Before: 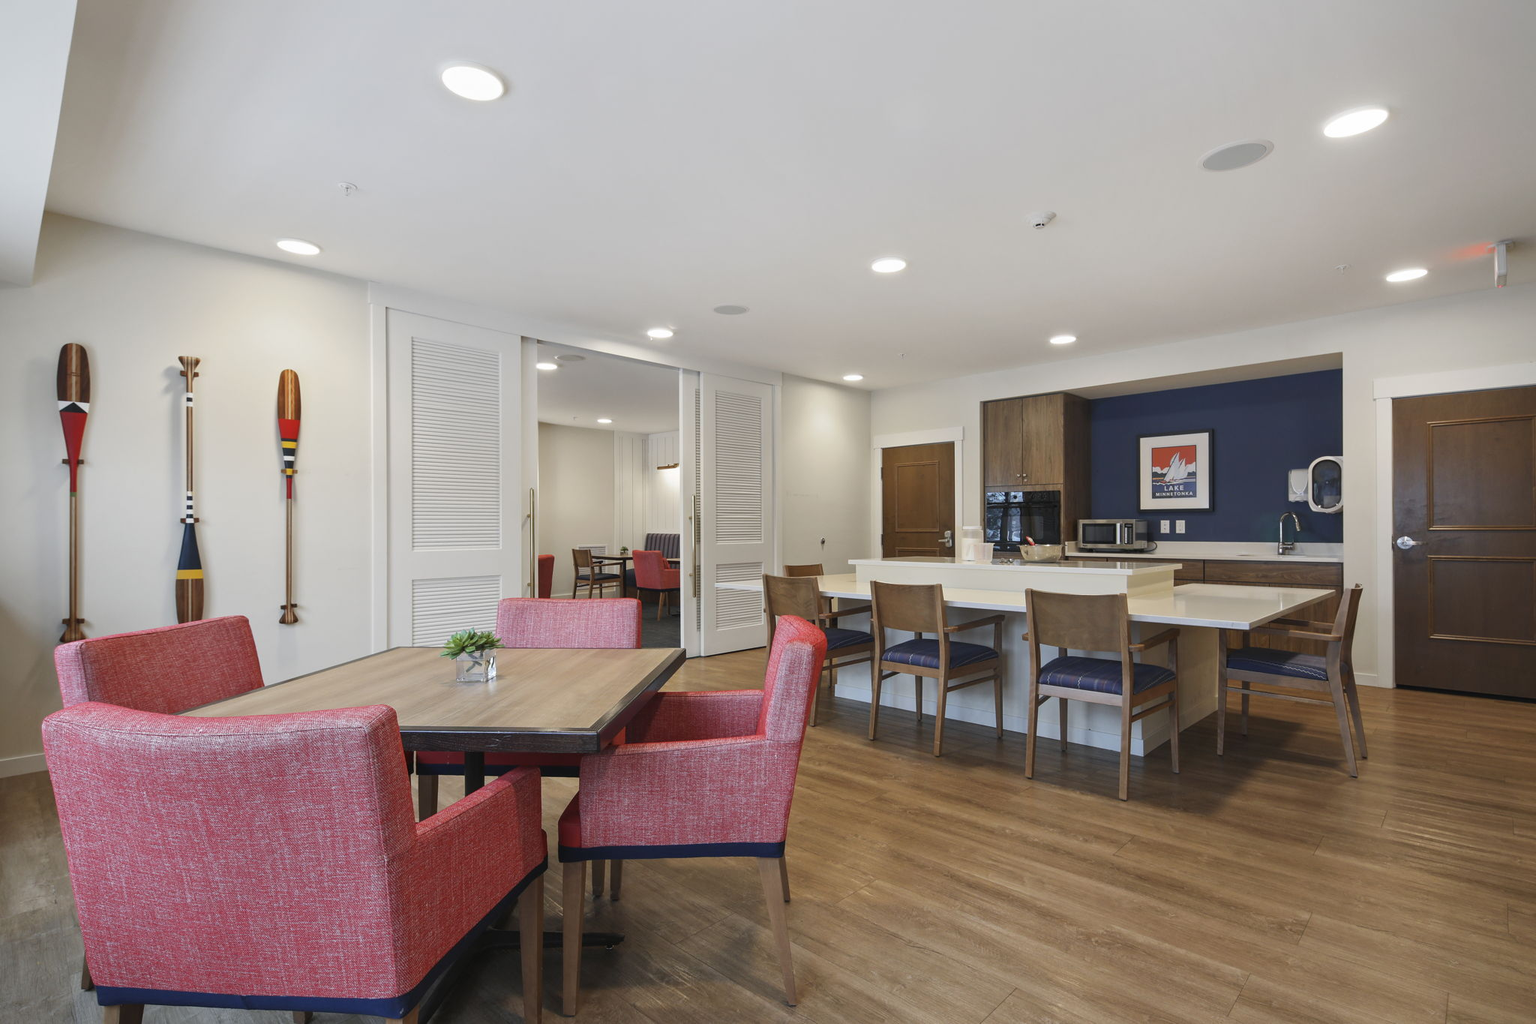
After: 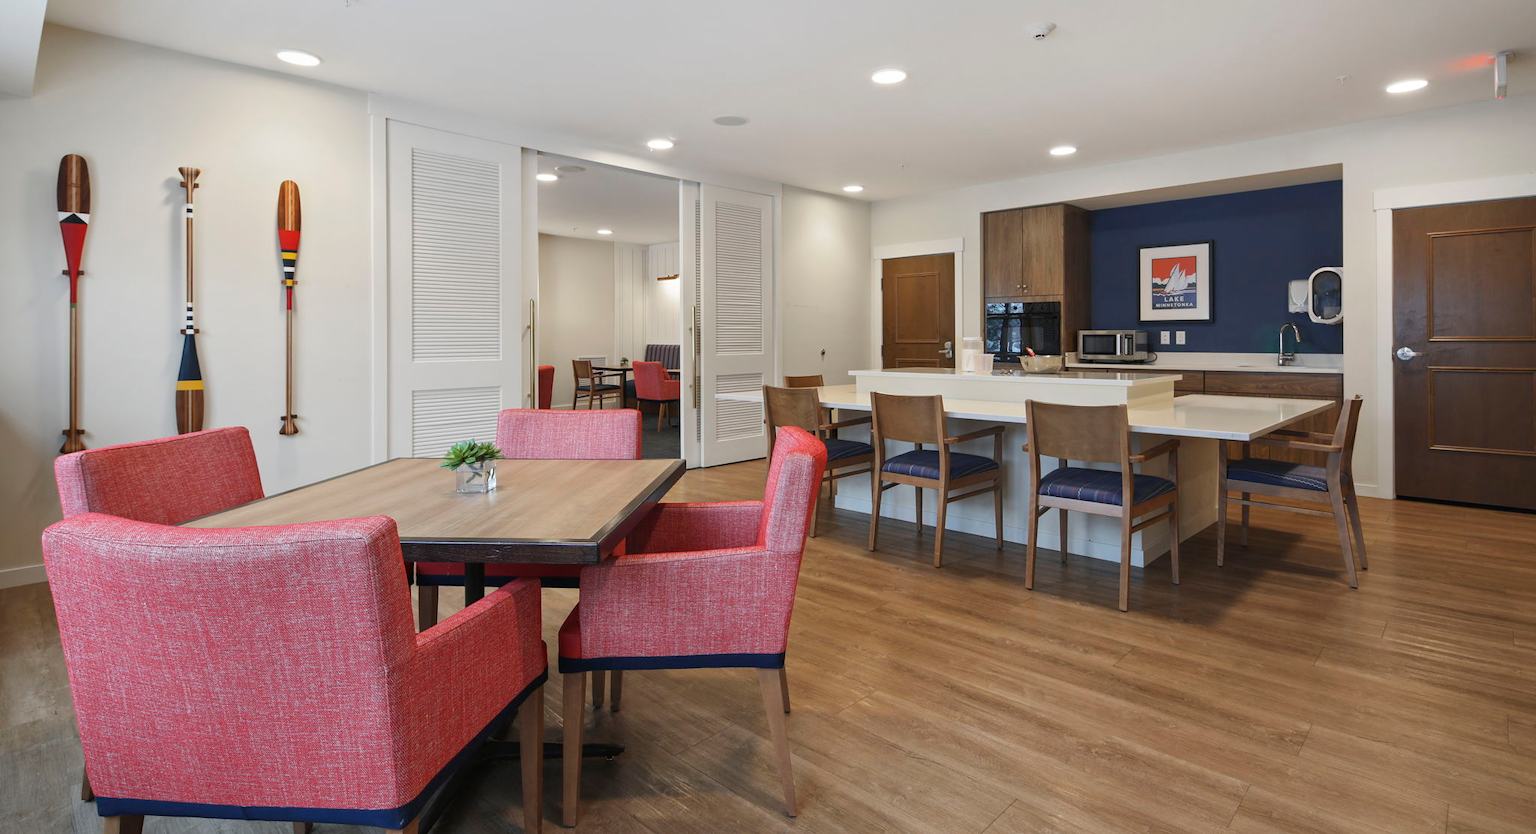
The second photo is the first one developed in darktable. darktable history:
tone equalizer: on, module defaults
crop and rotate: top 18.507%
